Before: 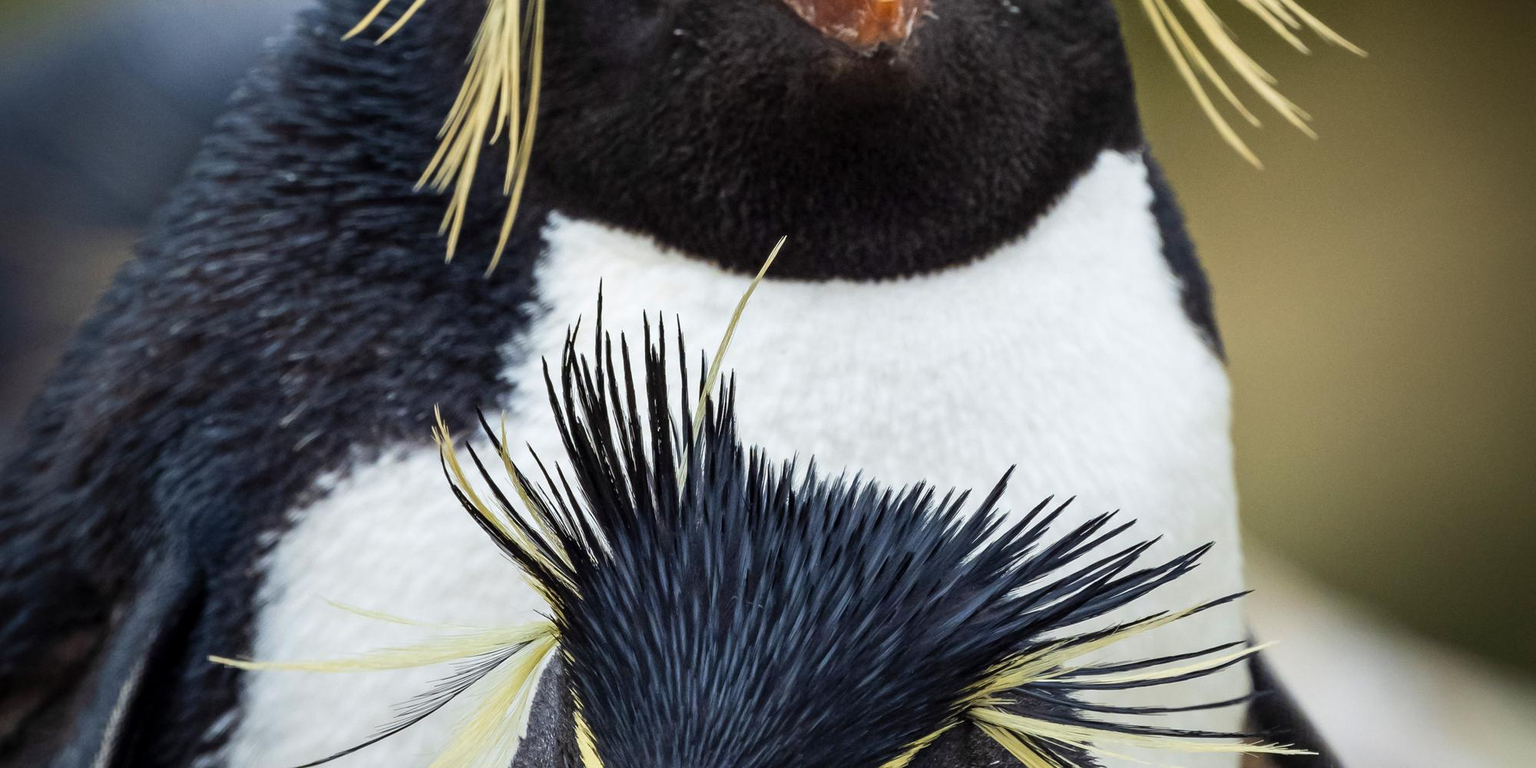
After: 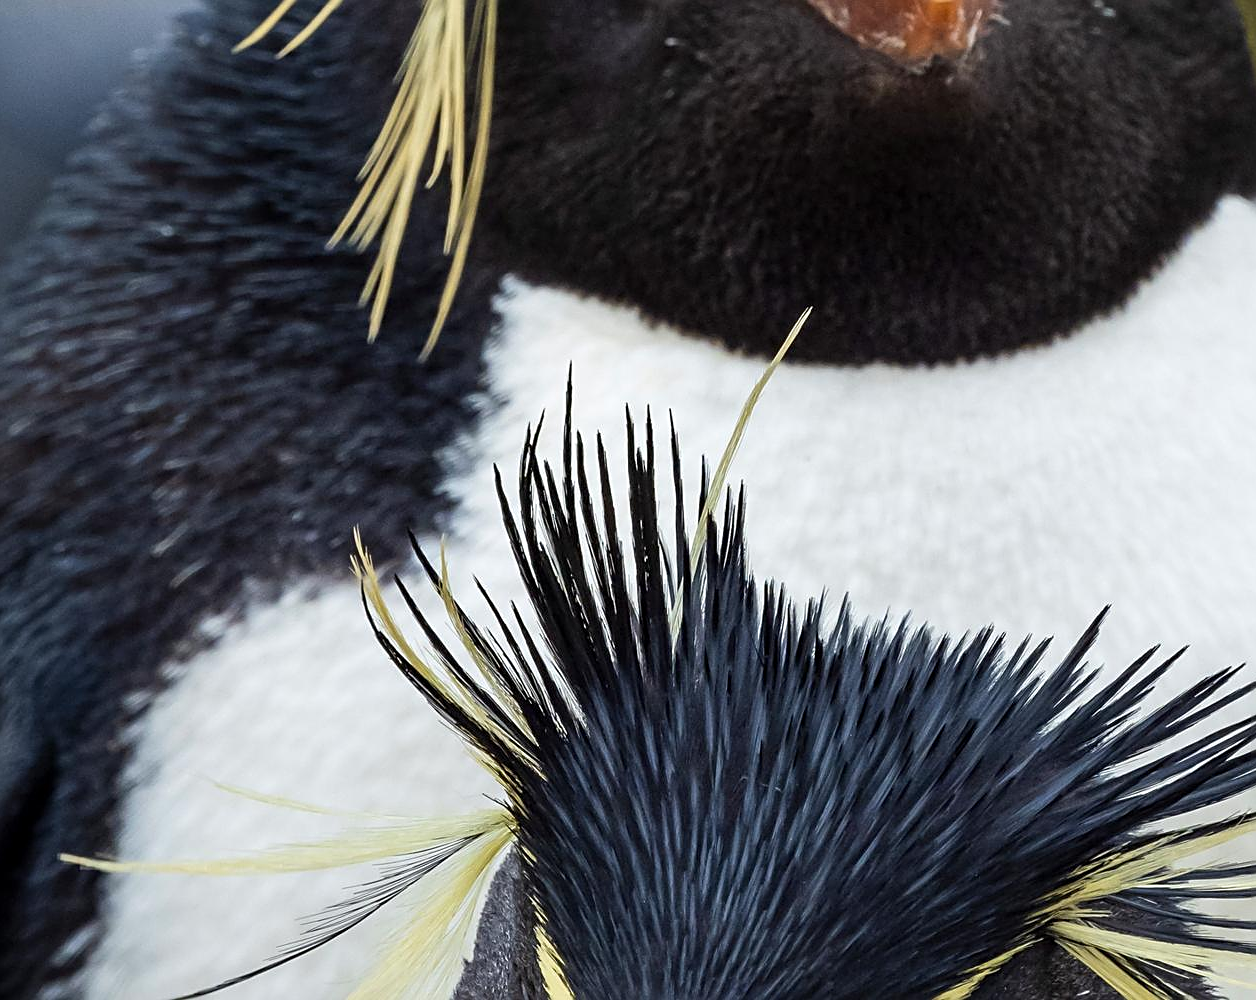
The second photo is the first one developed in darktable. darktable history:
sharpen: on, module defaults
crop: left 10.644%, right 26.528%
